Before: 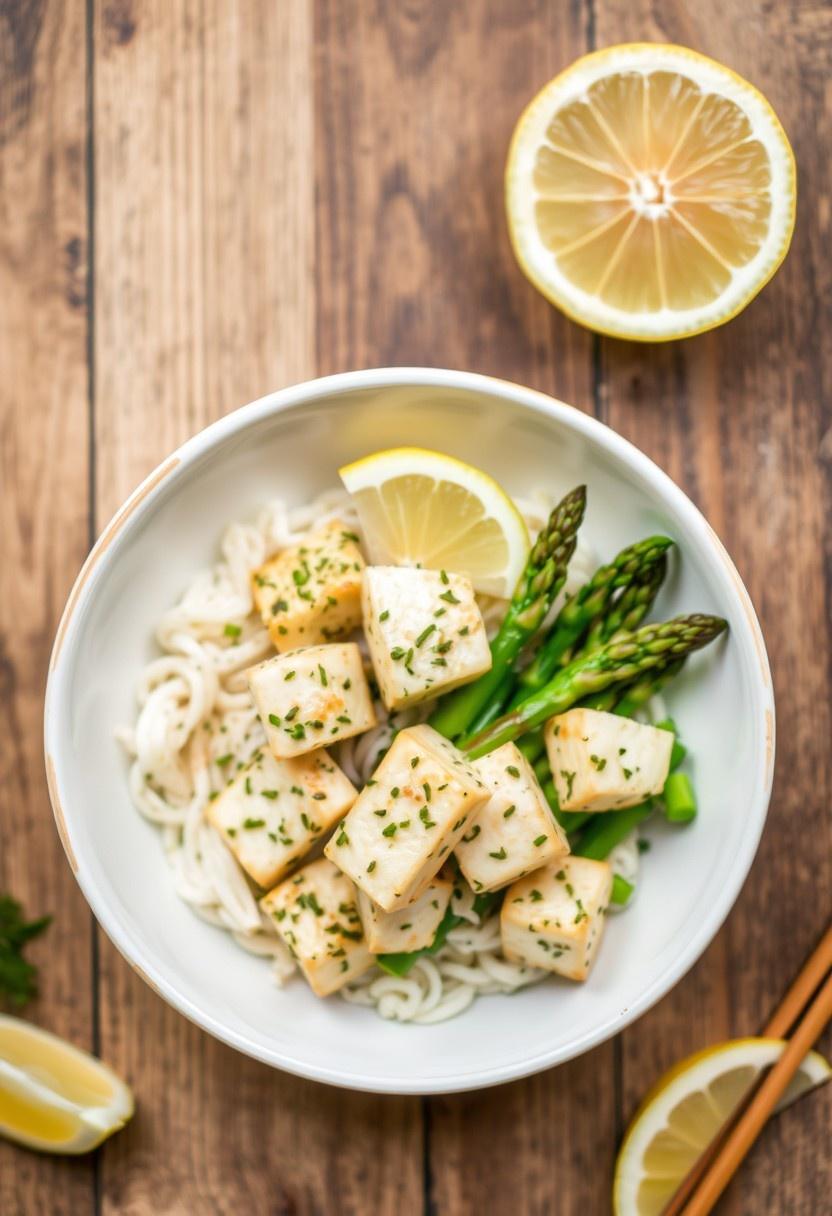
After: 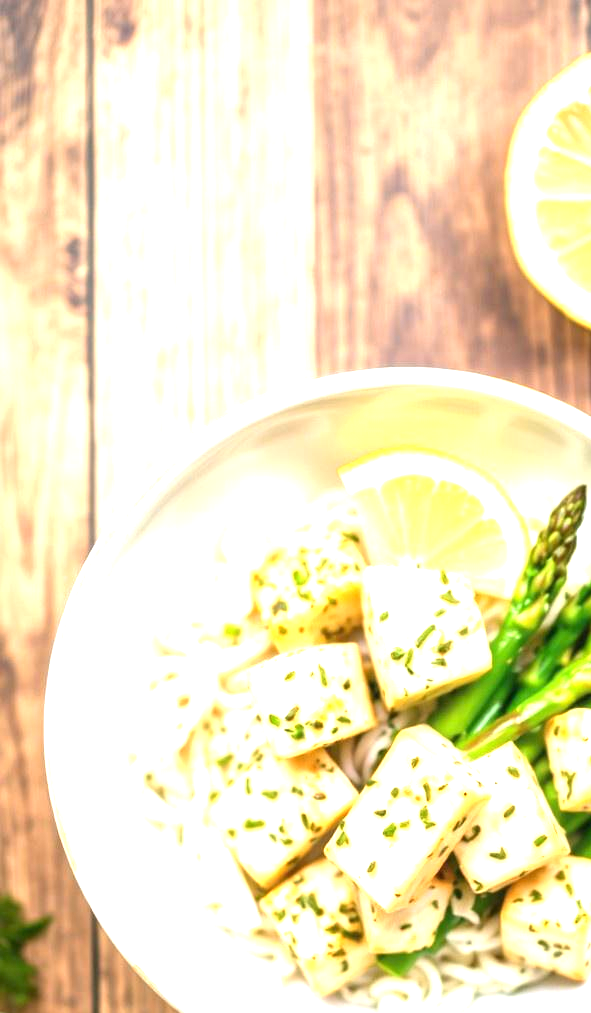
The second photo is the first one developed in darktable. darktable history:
exposure: black level correction 0, exposure 1.45 EV, compensate exposure bias true, compensate highlight preservation false
crop: right 28.885%, bottom 16.626%
